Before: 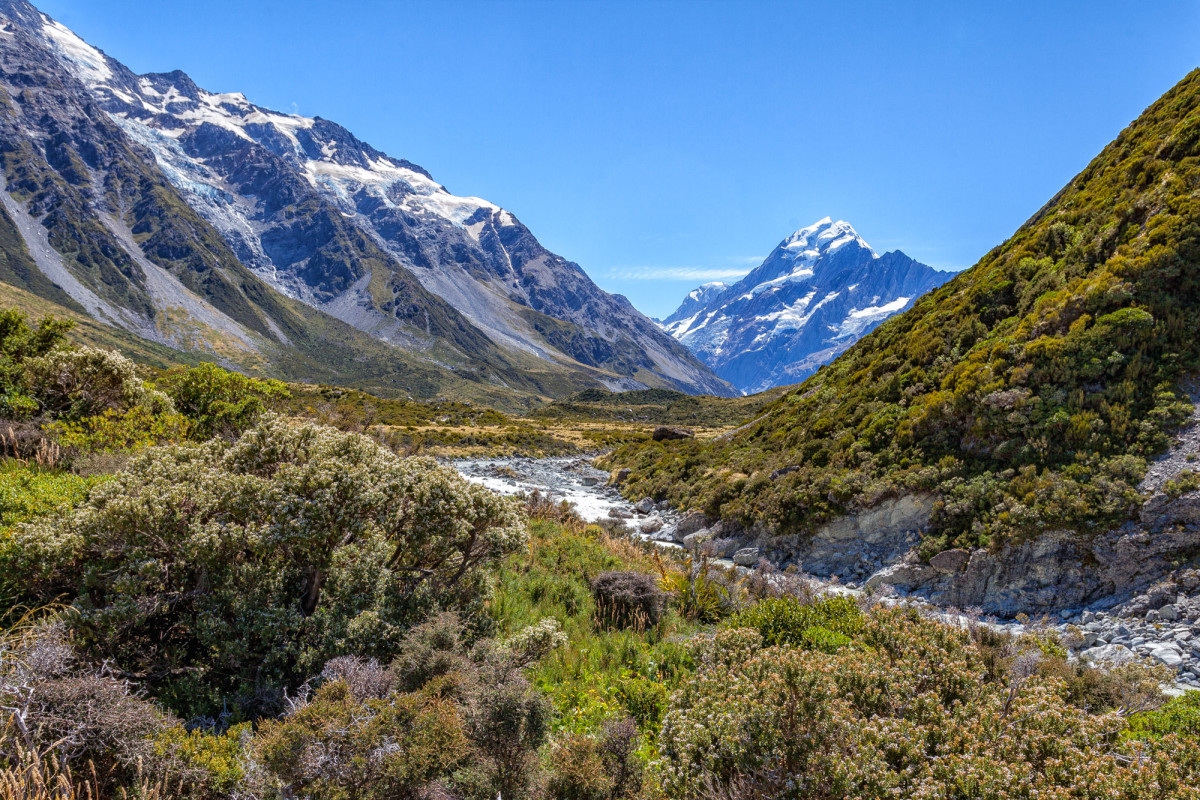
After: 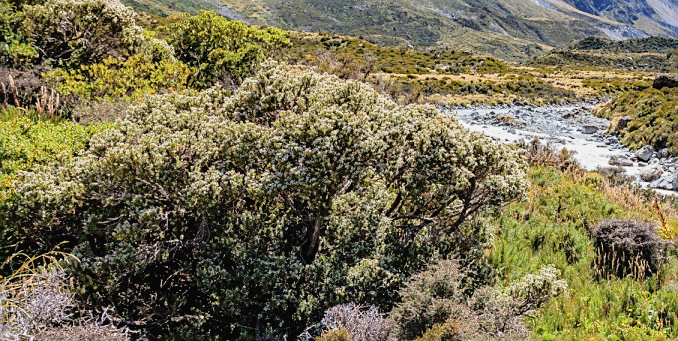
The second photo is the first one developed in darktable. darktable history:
levels: levels [0.016, 0.484, 0.953]
exposure: black level correction 0, exposure 0.599 EV, compensate exposure bias true, compensate highlight preservation false
crop: top 44.009%, right 43.473%, bottom 13.29%
filmic rgb: black relative exposure -7.65 EV, white relative exposure 4.56 EV, hardness 3.61, iterations of high-quality reconstruction 0
contrast brightness saturation: contrast -0.088, brightness -0.043, saturation -0.114
sharpen: on, module defaults
tone equalizer: -8 EV -0.389 EV, -7 EV -0.354 EV, -6 EV -0.363 EV, -5 EV -0.209 EV, -3 EV 0.237 EV, -2 EV 0.327 EV, -1 EV 0.384 EV, +0 EV 0.406 EV
